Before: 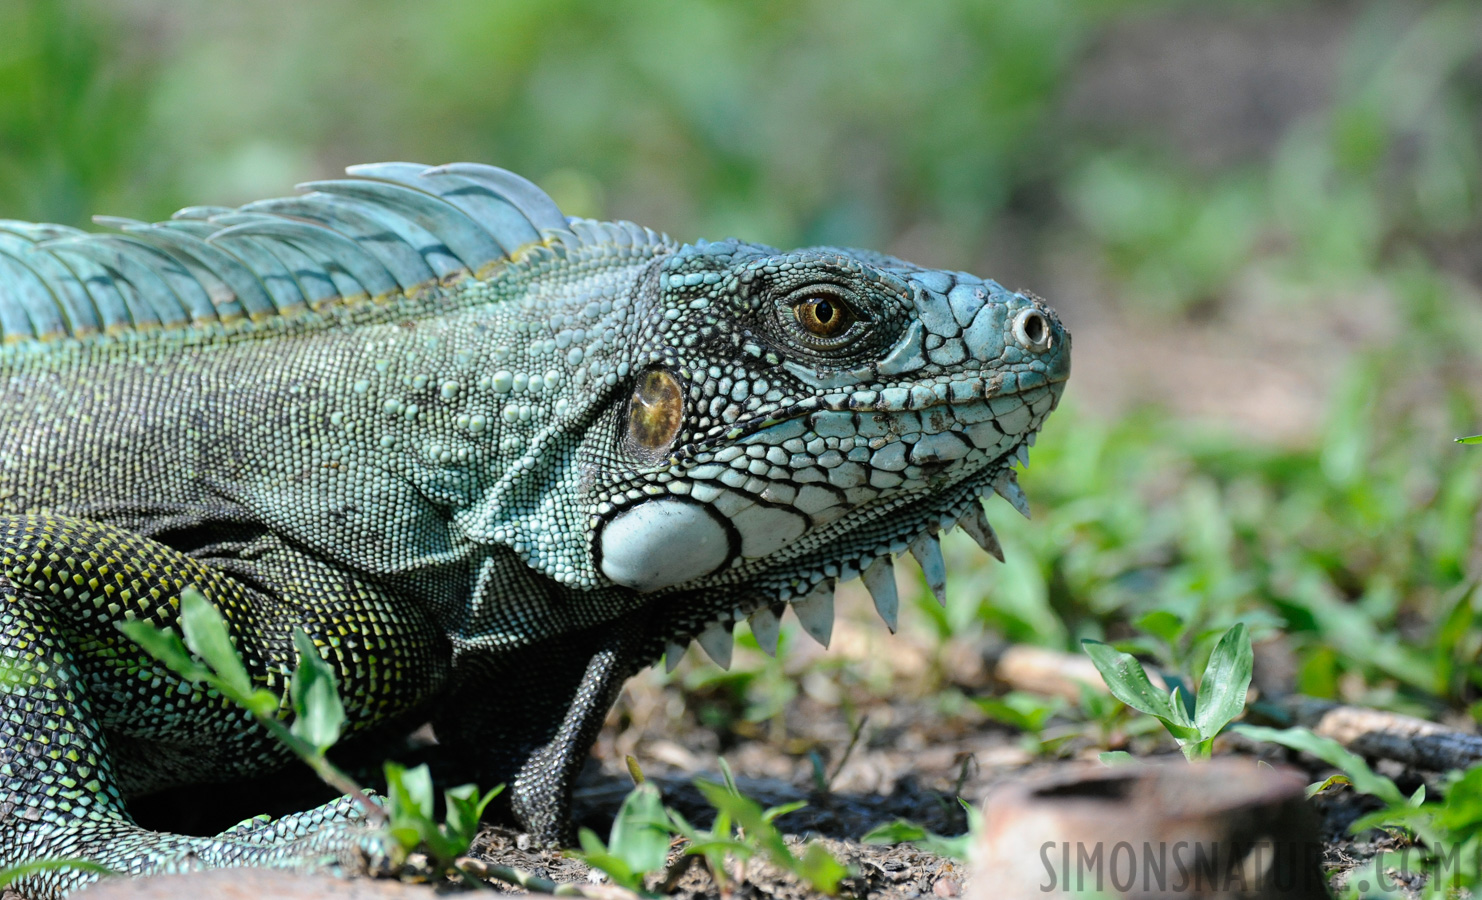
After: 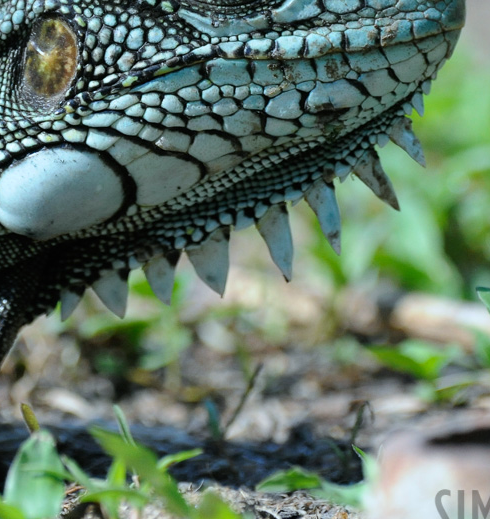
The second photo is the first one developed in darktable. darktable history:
exposure: compensate highlight preservation false
crop: left 40.878%, top 39.176%, right 25.993%, bottom 3.081%
white balance: red 0.925, blue 1.046
